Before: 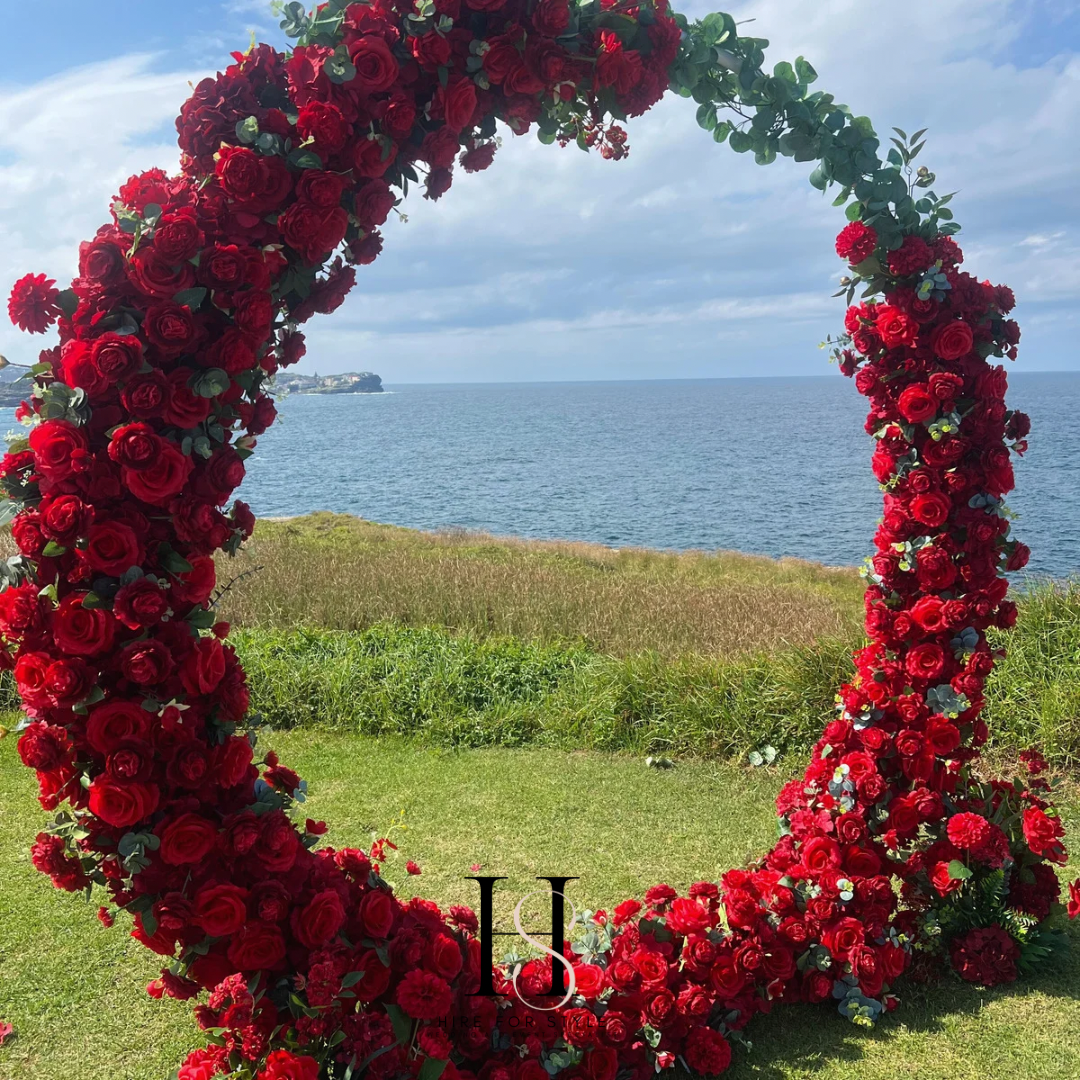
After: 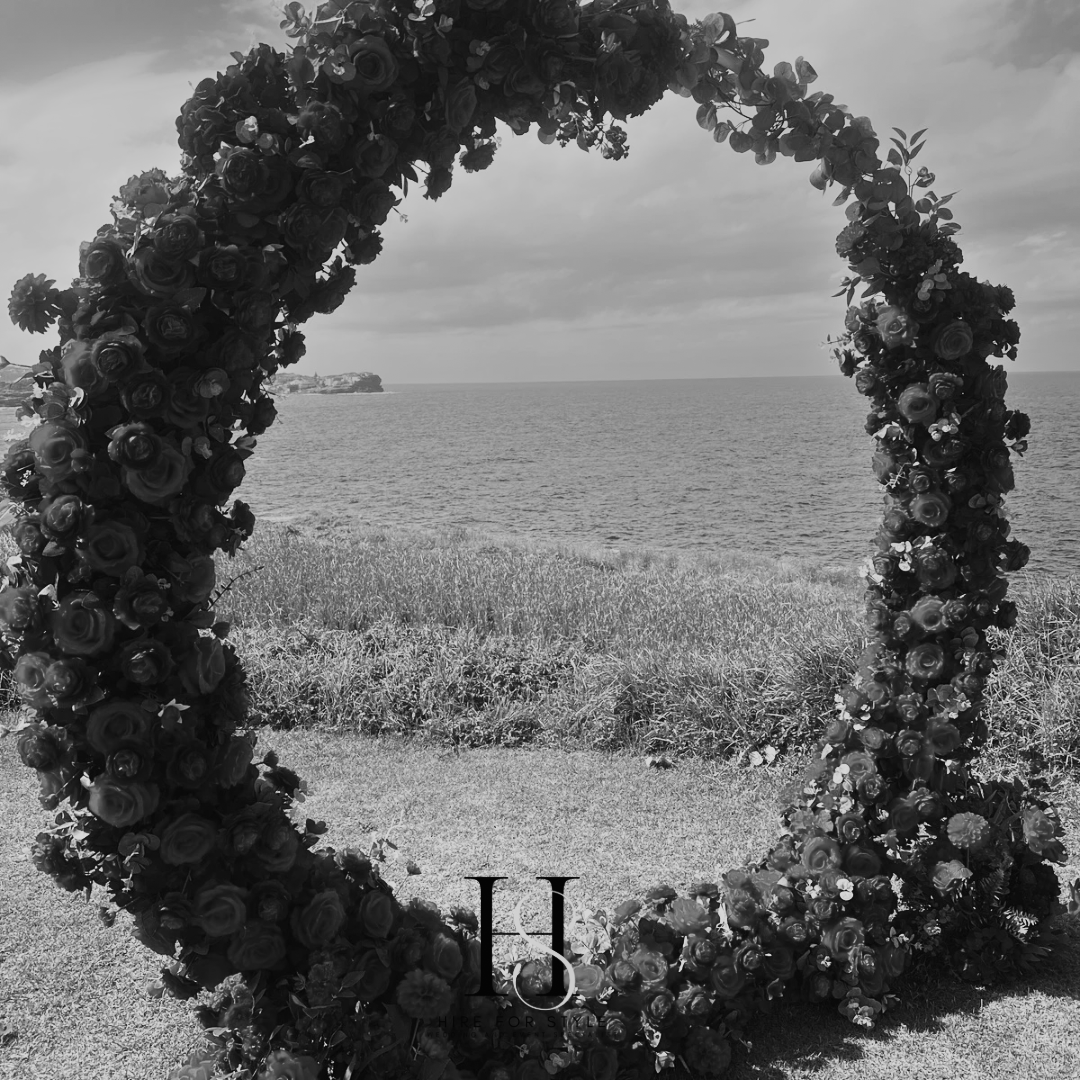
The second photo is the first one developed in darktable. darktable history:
tone curve: curves: ch0 [(0, 0.013) (0.198, 0.175) (0.512, 0.582) (0.625, 0.754) (0.81, 0.934) (1, 1)], color space Lab, linked channels, preserve colors none
monochrome: a 26.22, b 42.67, size 0.8
shadows and highlights: radius 121.13, shadows 21.4, white point adjustment -9.72, highlights -14.39, soften with gaussian
